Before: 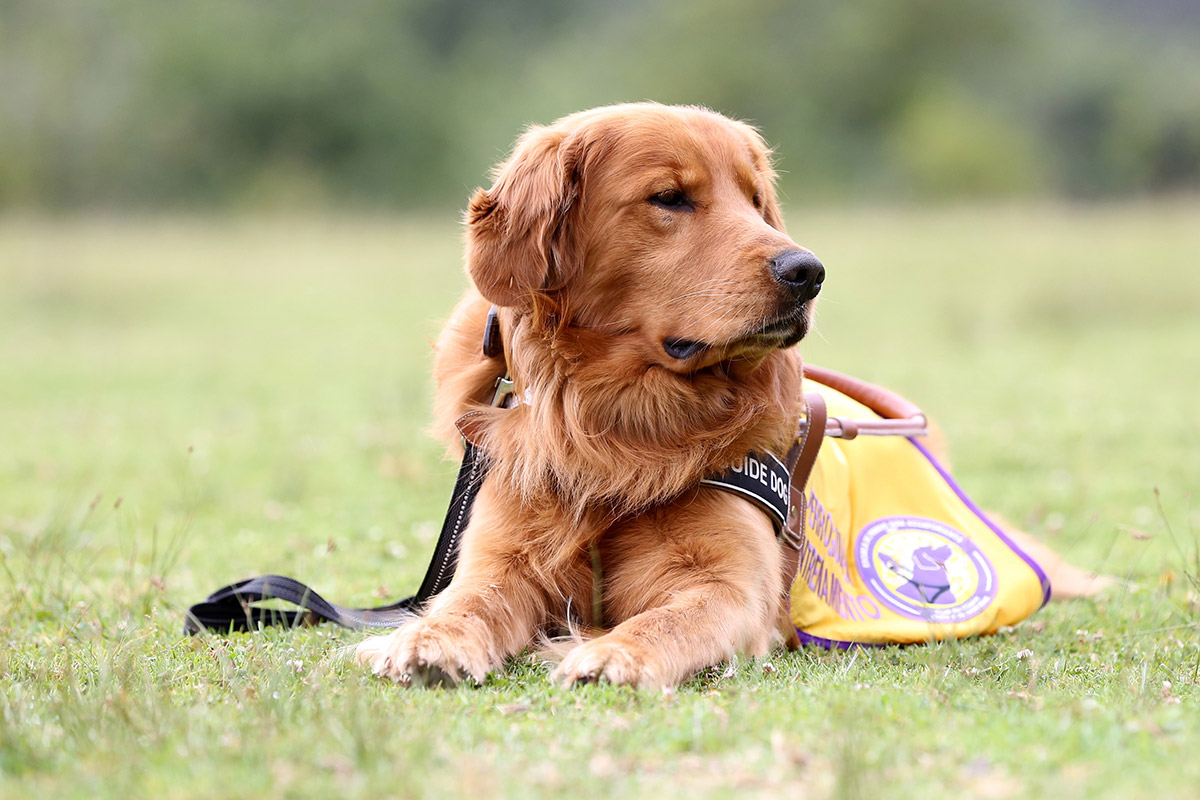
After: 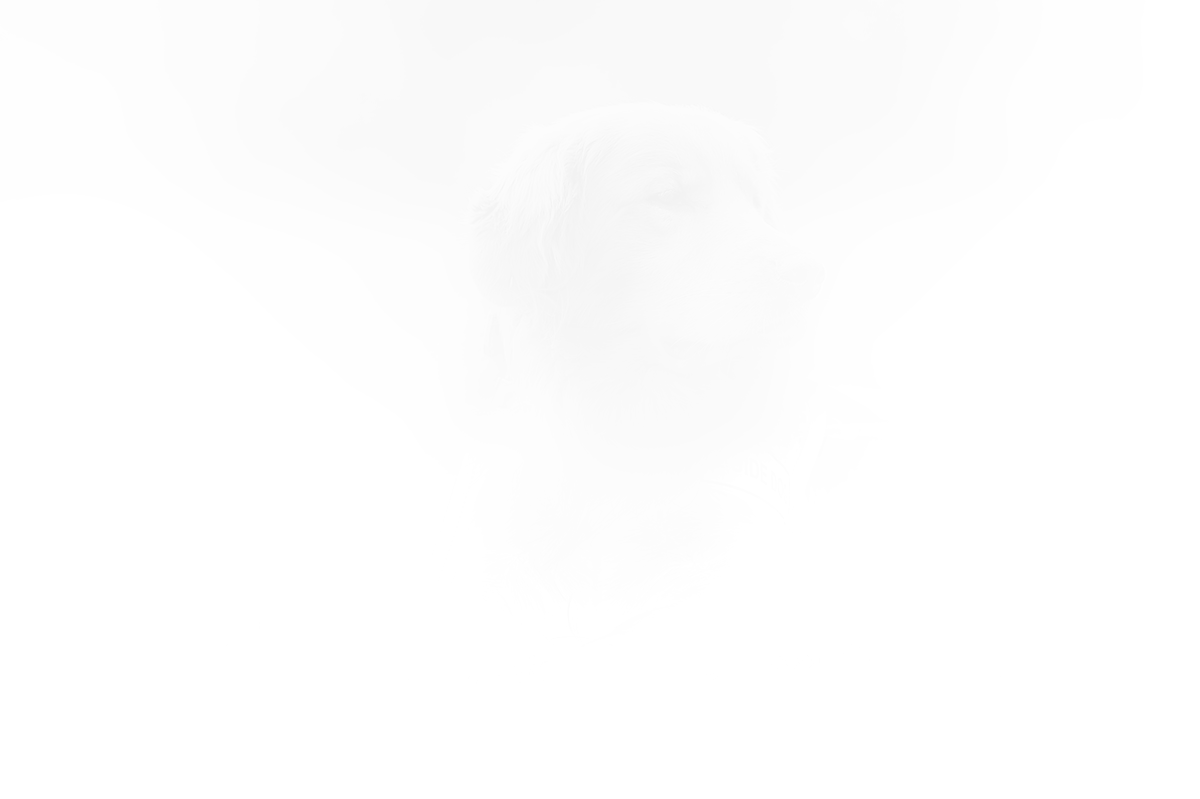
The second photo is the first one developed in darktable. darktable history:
sharpen: on, module defaults
bloom: size 70%, threshold 25%, strength 70%
crop: bottom 0.071%
monochrome: on, module defaults
color balance: lift [1.001, 1.007, 1, 0.993], gamma [1.023, 1.026, 1.01, 0.974], gain [0.964, 1.059, 1.073, 0.927]
shadows and highlights: on, module defaults
color balance rgb: shadows lift › chroma 1%, shadows lift › hue 113°, highlights gain › chroma 0.2%, highlights gain › hue 333°, perceptual saturation grading › global saturation 20%, perceptual saturation grading › highlights -50%, perceptual saturation grading › shadows 25%, contrast -20%
